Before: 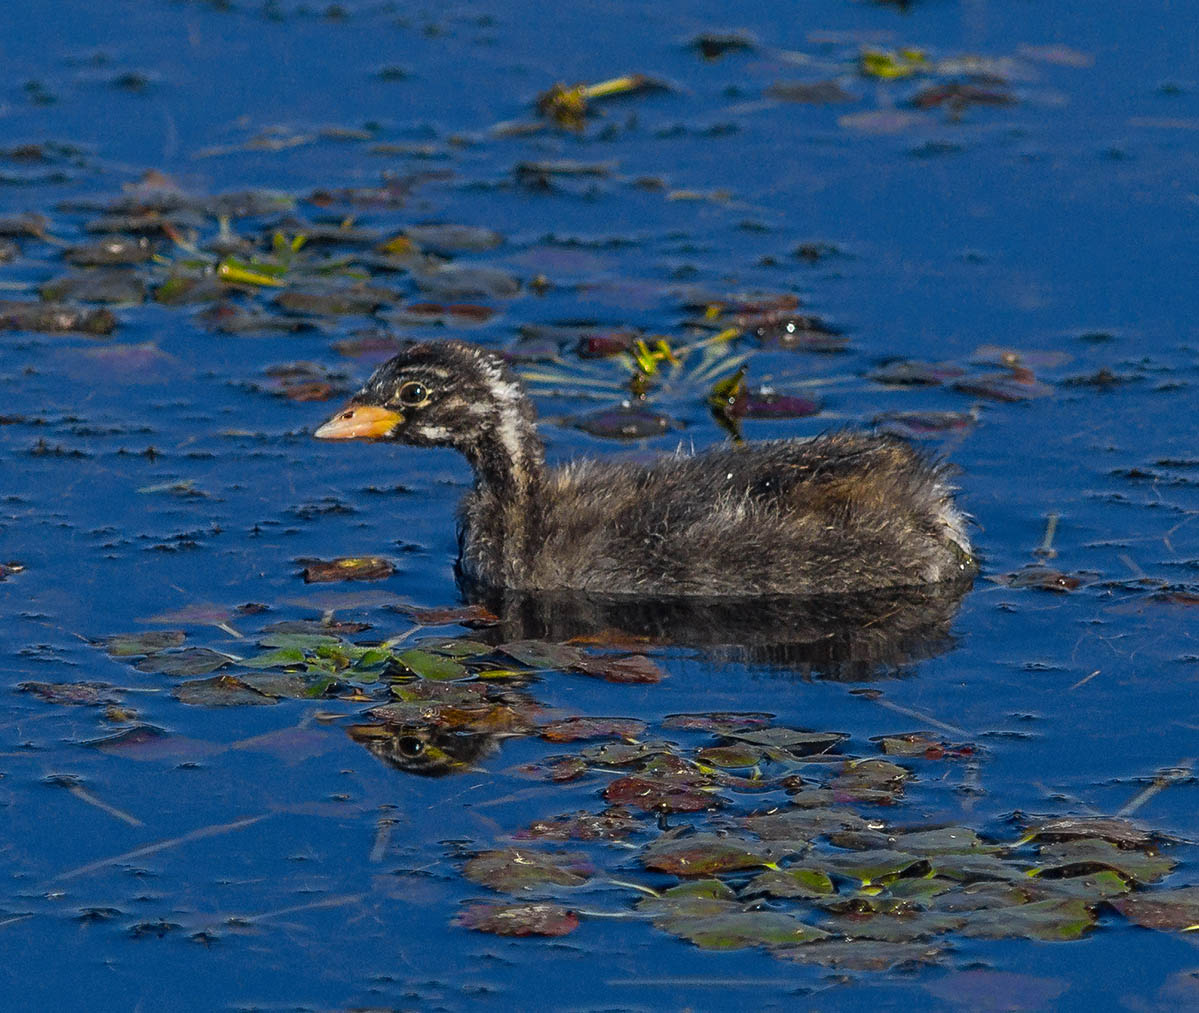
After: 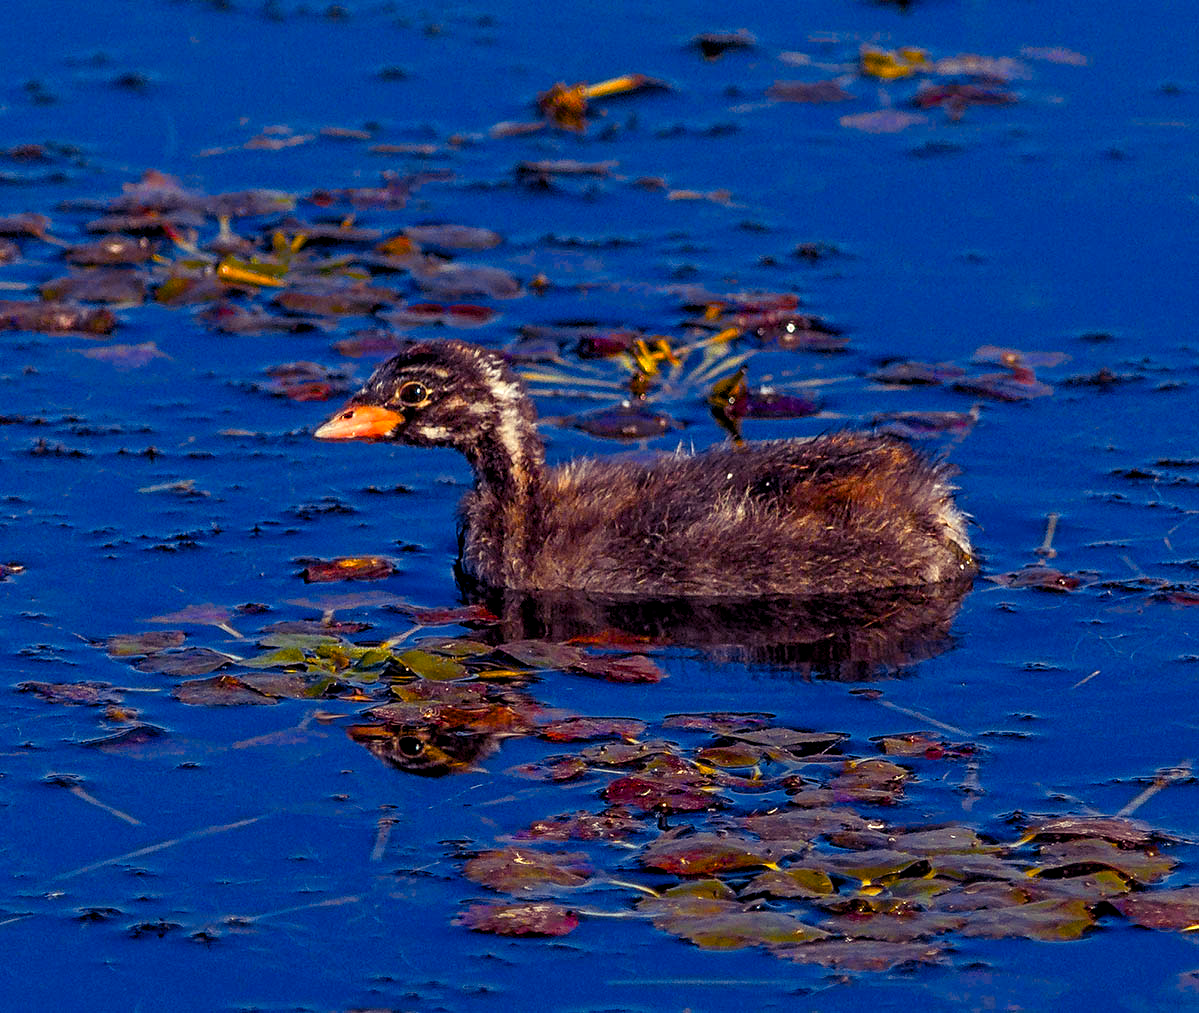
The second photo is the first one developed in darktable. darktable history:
color zones: curves: ch1 [(0.235, 0.558) (0.75, 0.5)]; ch2 [(0.25, 0.462) (0.749, 0.457)], mix 40.67%
color balance rgb: shadows lift › luminance -21.66%, shadows lift › chroma 8.98%, shadows lift › hue 283.37°, power › chroma 1.55%, power › hue 25.59°, highlights gain › luminance 6.08%, highlights gain › chroma 2.55%, highlights gain › hue 90°, global offset › luminance -0.87%, perceptual saturation grading › global saturation 27.49%, perceptual saturation grading › highlights -28.39%, perceptual saturation grading › mid-tones 15.22%, perceptual saturation grading › shadows 33.98%, perceptual brilliance grading › highlights 10%, perceptual brilliance grading › mid-tones 5%
